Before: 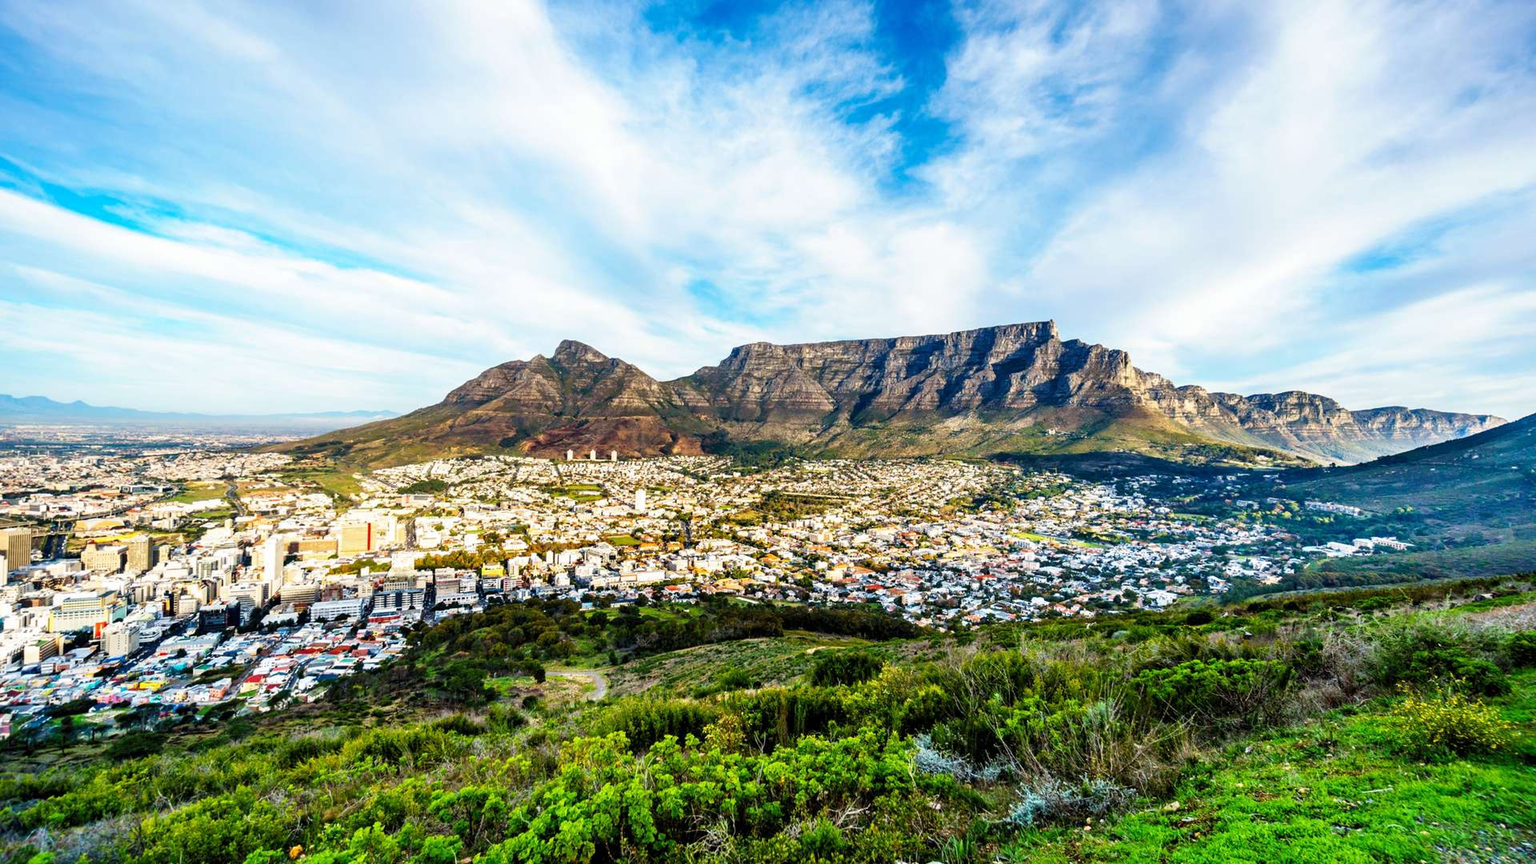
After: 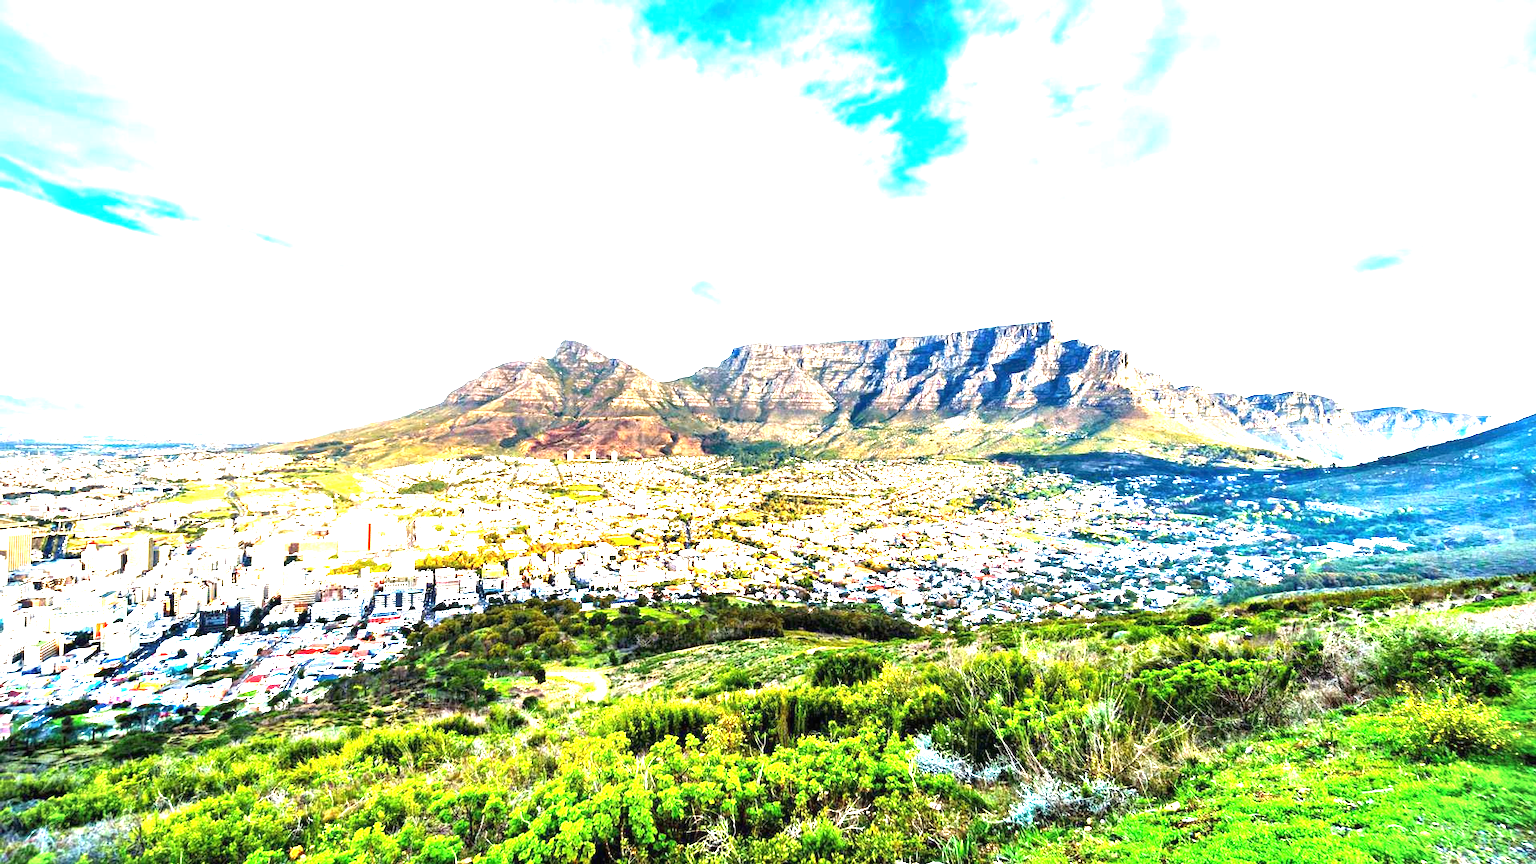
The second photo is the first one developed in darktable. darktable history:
exposure: black level correction 0, exposure 2.091 EV, compensate highlight preservation false
vignetting: fall-off start 97.4%, fall-off radius 77.93%, width/height ratio 1.109
